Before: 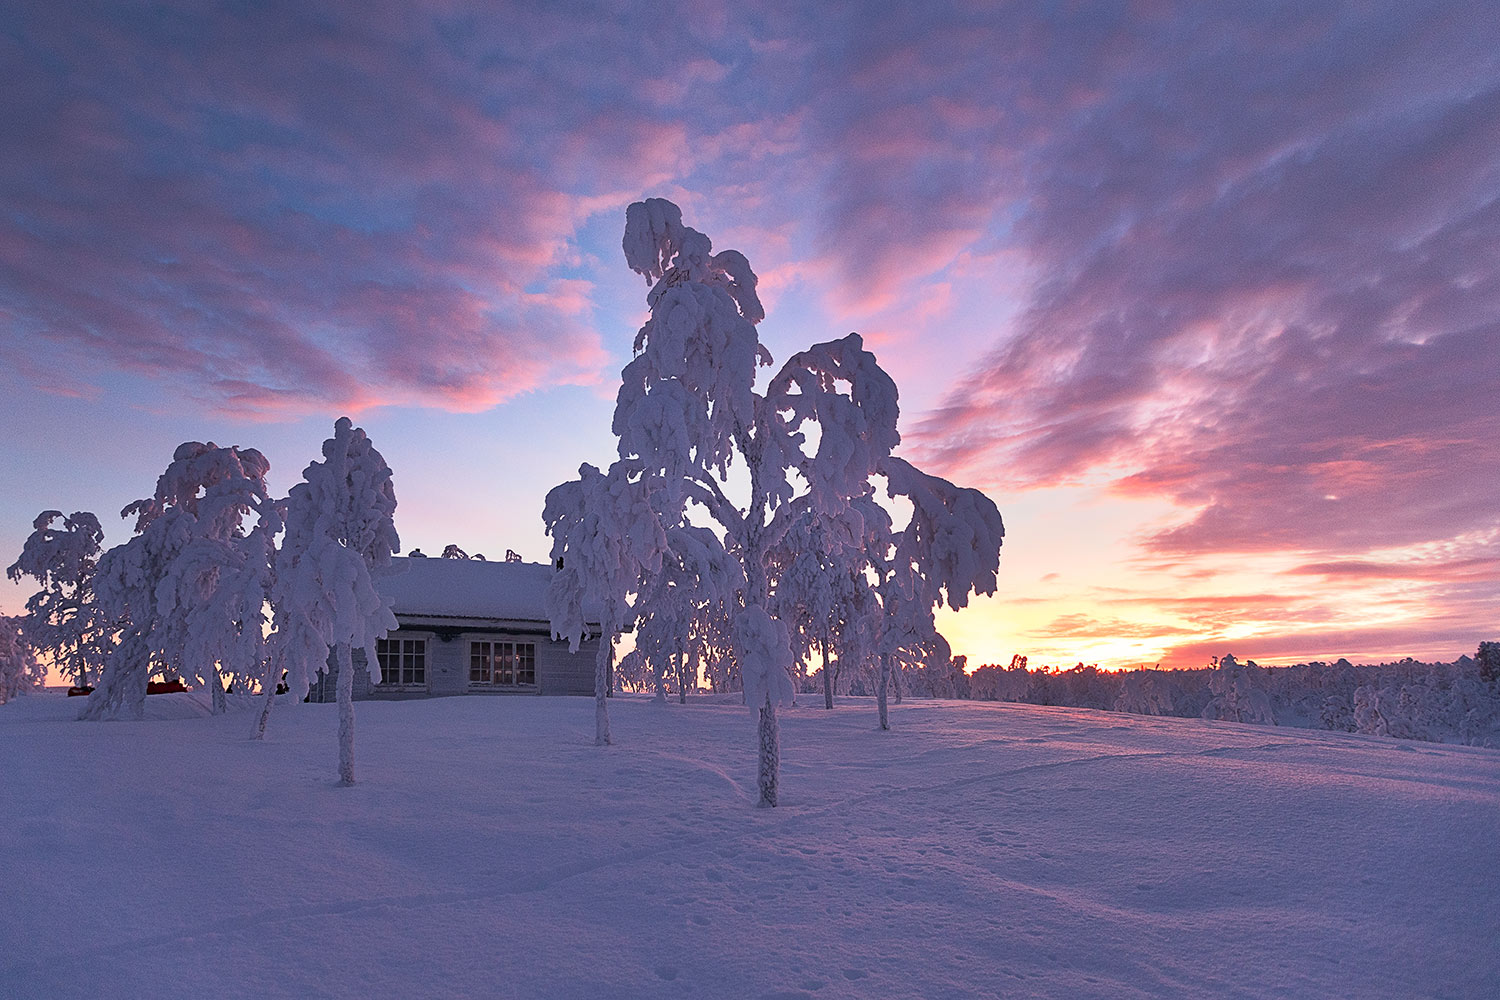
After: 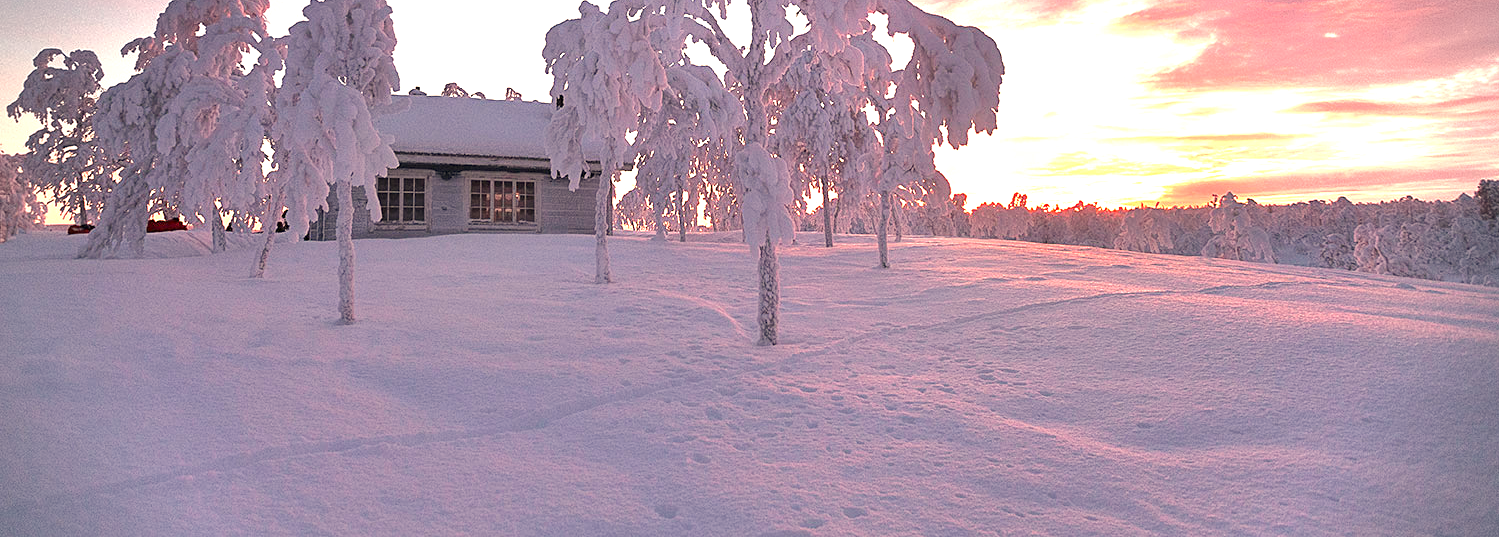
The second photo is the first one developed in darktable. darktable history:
tone equalizer: on, module defaults
white balance: red 1.138, green 0.996, blue 0.812
vignetting: on, module defaults
crop and rotate: top 46.237%
local contrast: highlights 100%, shadows 100%, detail 120%, midtone range 0.2
base curve: curves: ch0 [(0, 0) (0.235, 0.266) (0.503, 0.496) (0.786, 0.72) (1, 1)]
exposure: black level correction 0, exposure 1.2 EV, compensate highlight preservation false
